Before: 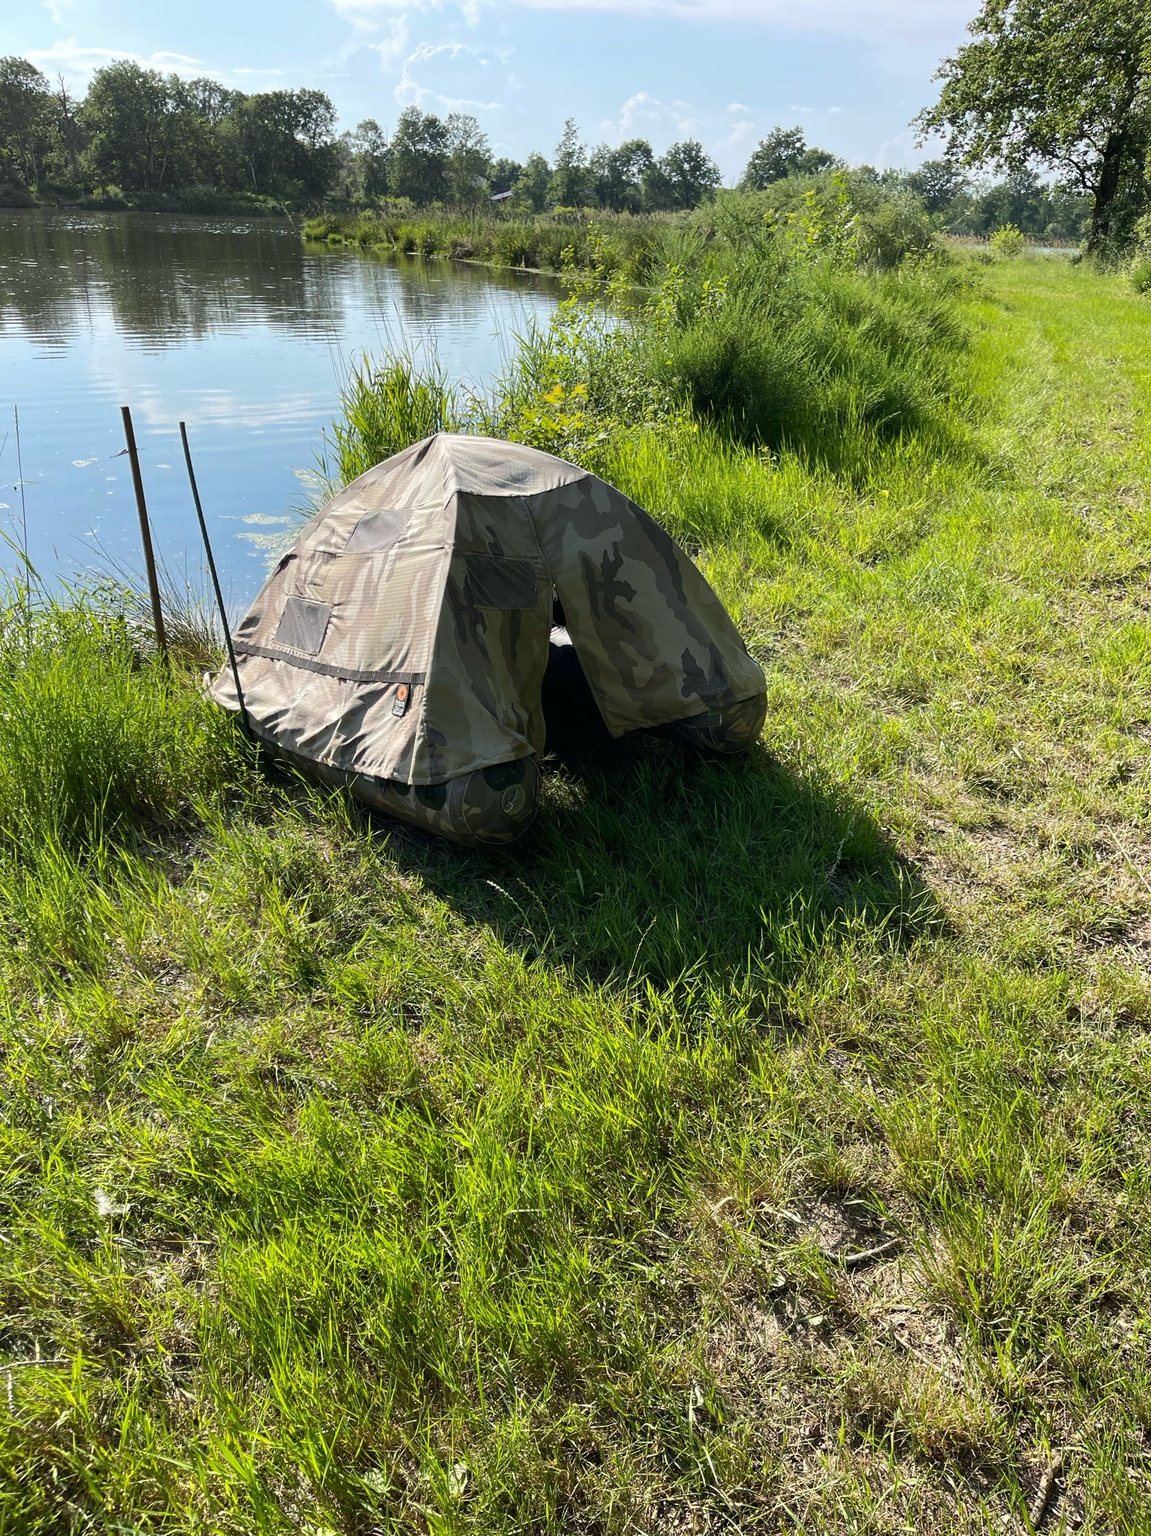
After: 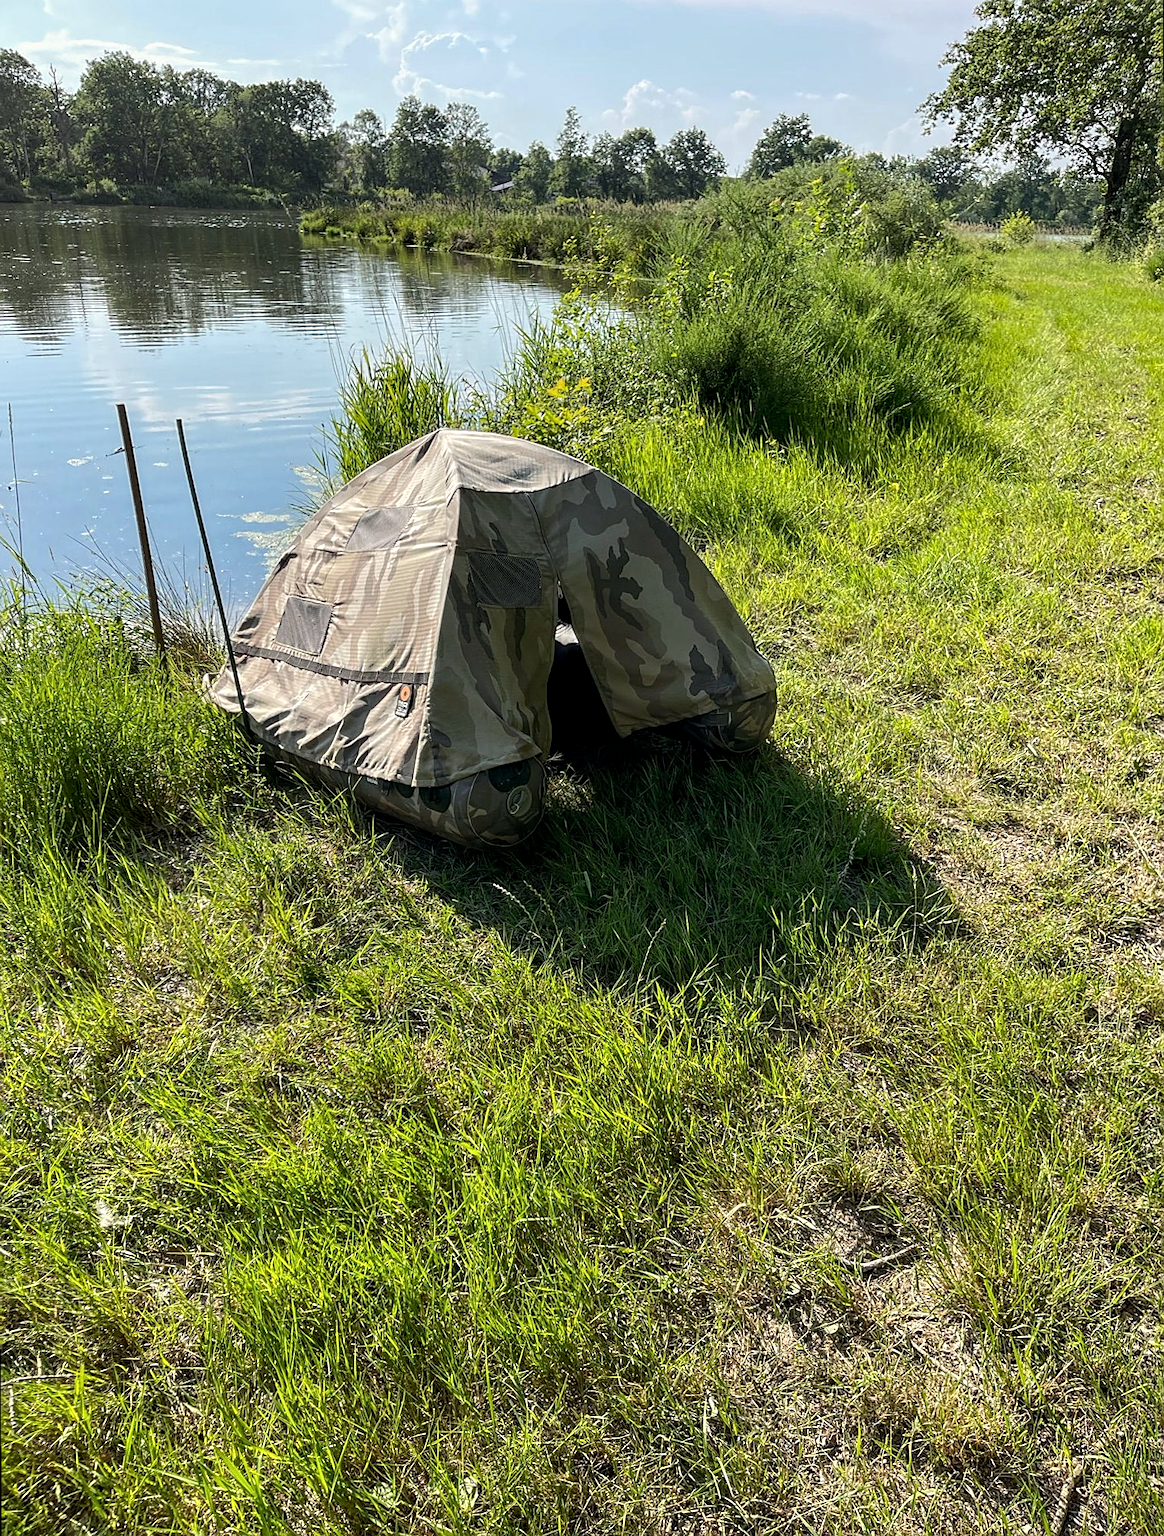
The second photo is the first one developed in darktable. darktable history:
rotate and perspective: rotation -0.45°, automatic cropping original format, crop left 0.008, crop right 0.992, crop top 0.012, crop bottom 0.988
color calibration: x 0.342, y 0.355, temperature 5146 K
sharpen: on, module defaults
local contrast: detail 130%
tone equalizer: on, module defaults
